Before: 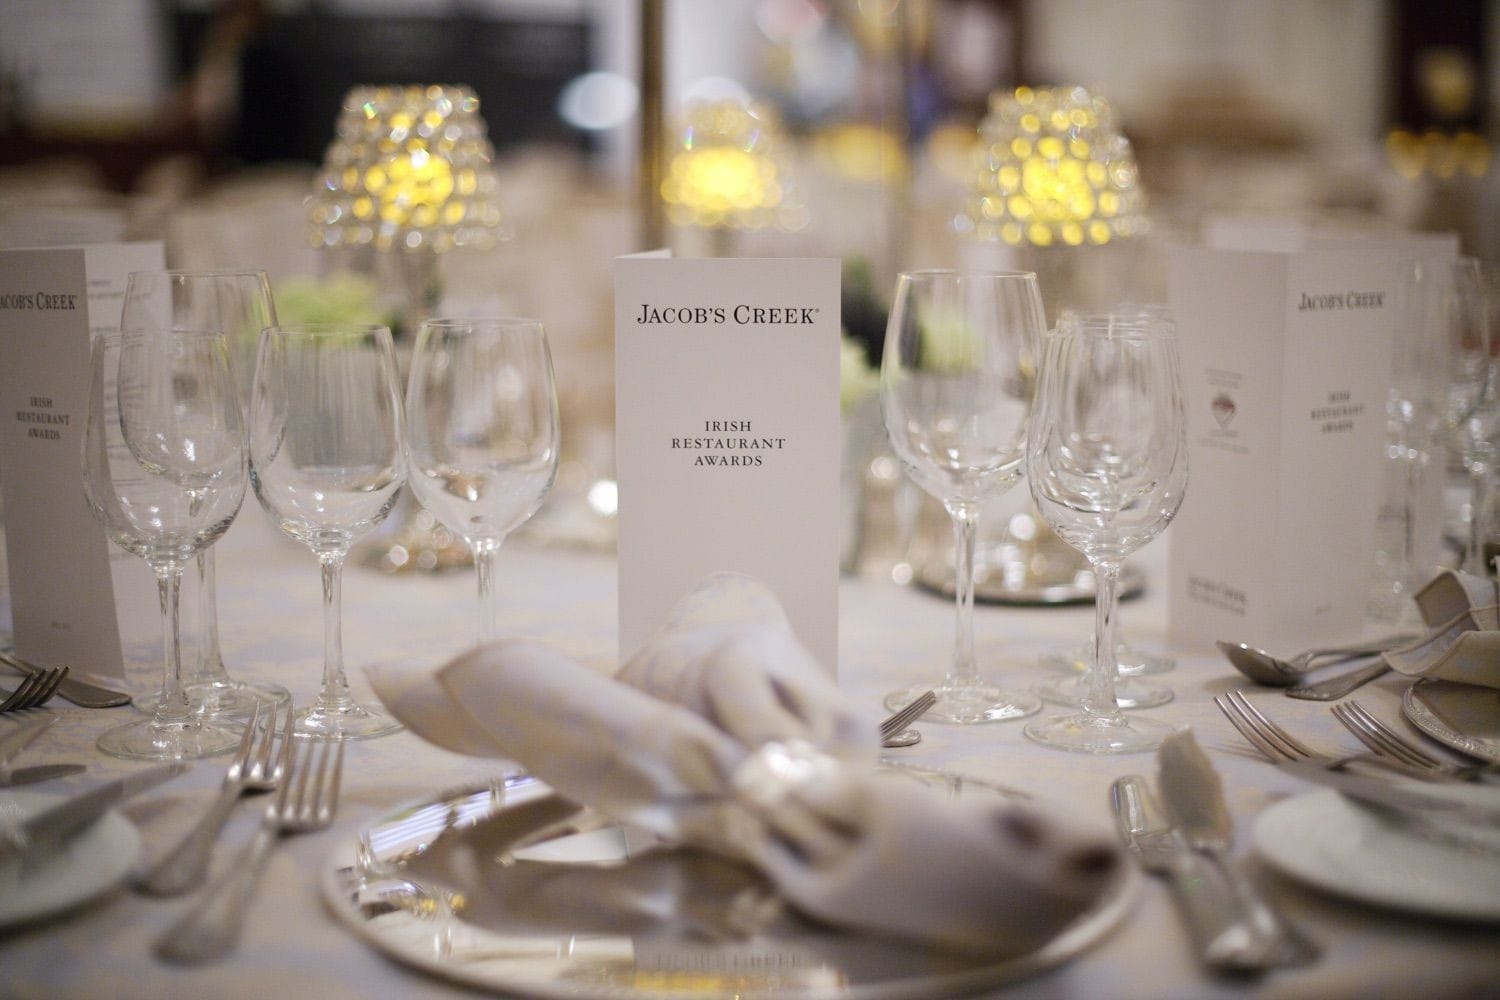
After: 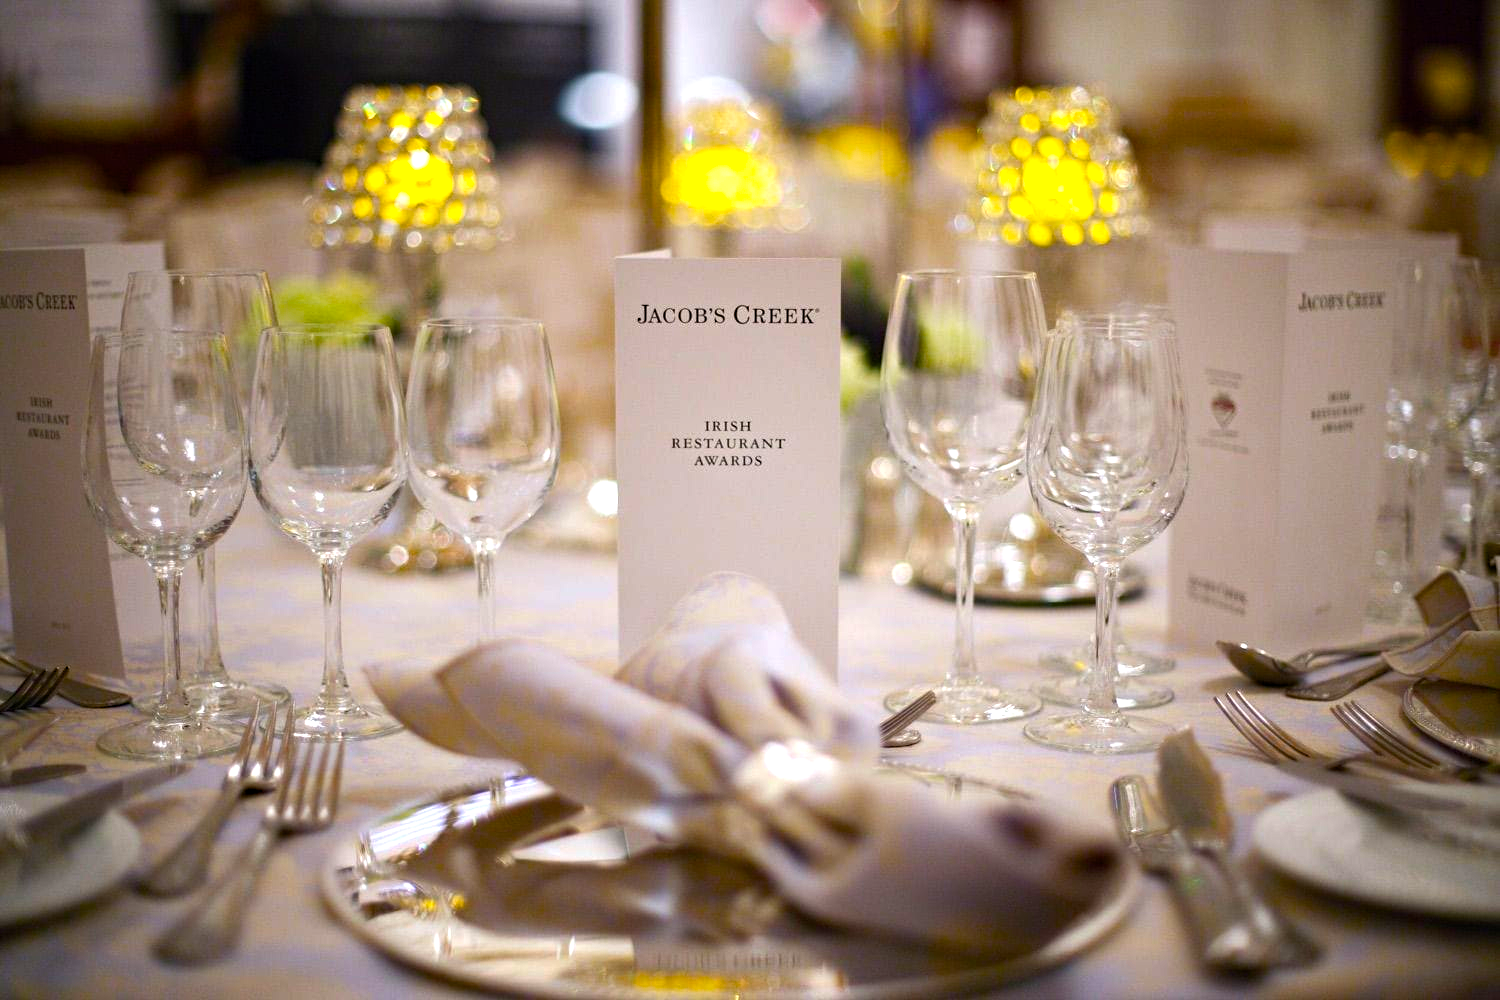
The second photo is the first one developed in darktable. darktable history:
color balance rgb: linear chroma grading › global chroma 9%, perceptual saturation grading › global saturation 36%, perceptual saturation grading › shadows 35%, perceptual brilliance grading › global brilliance 15%, perceptual brilliance grading › shadows -35%, global vibrance 15%
haze removal: compatibility mode true, adaptive false
